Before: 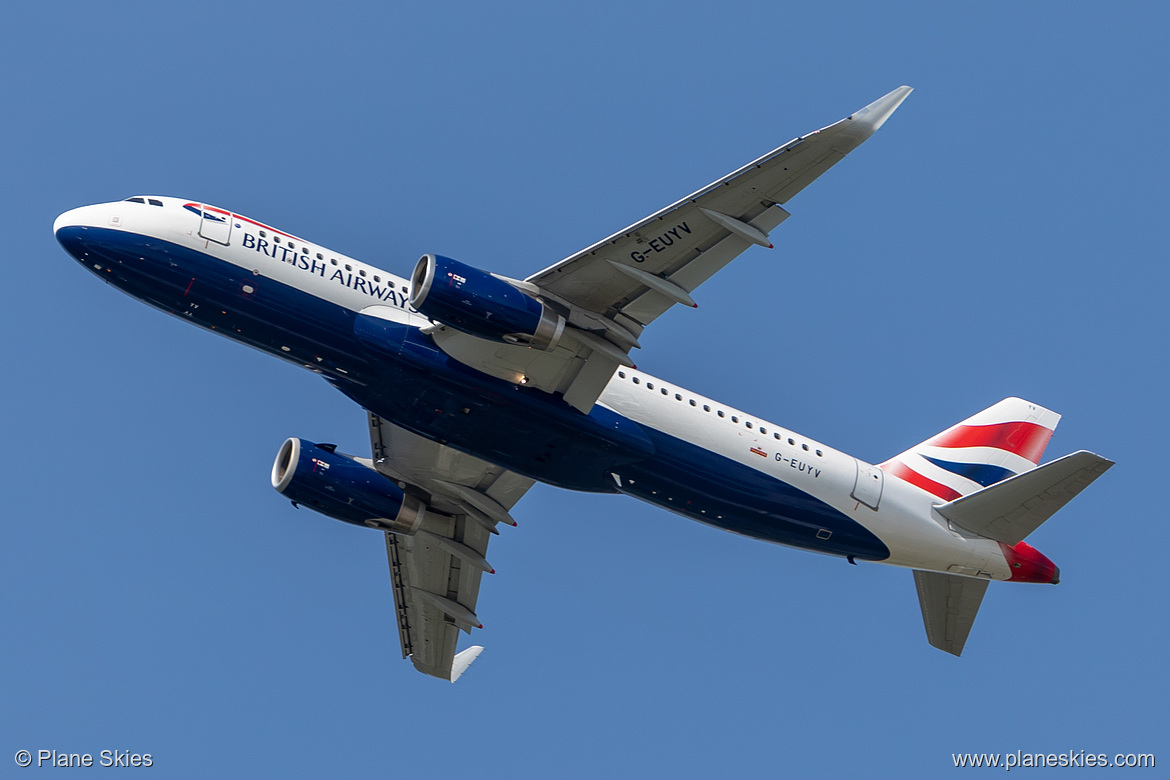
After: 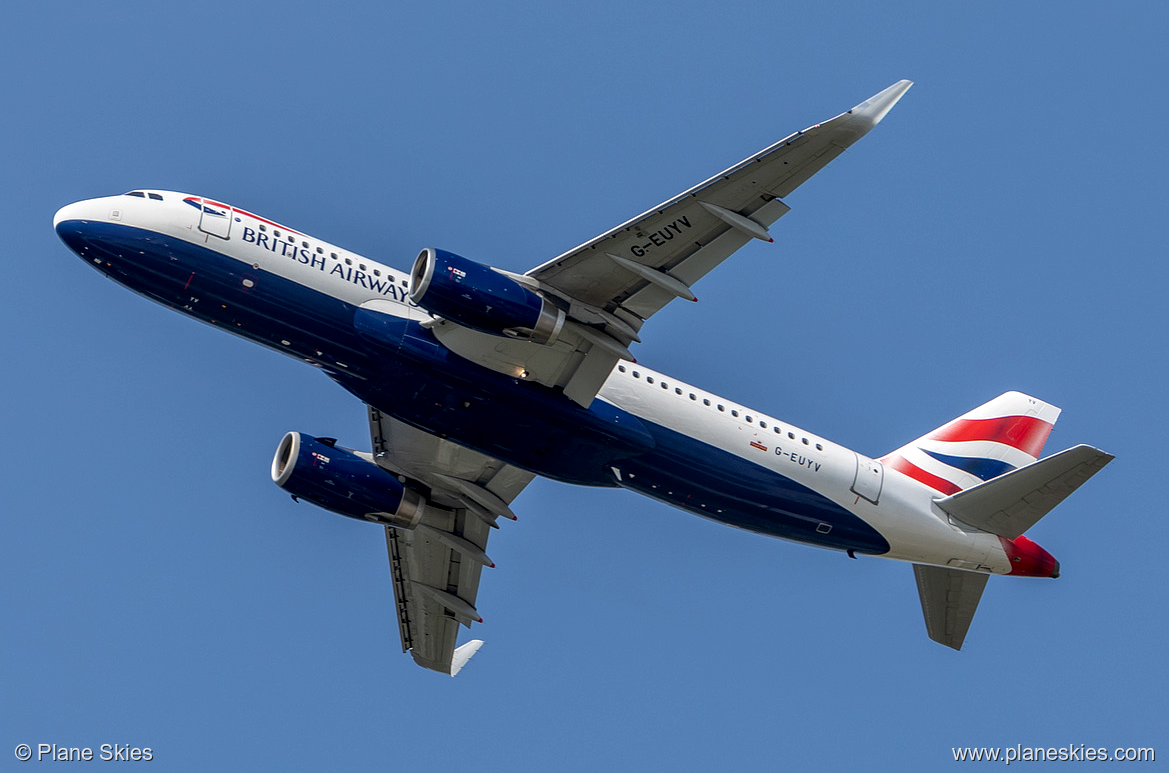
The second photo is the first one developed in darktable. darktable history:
local contrast: detail 130%
crop: top 0.801%, right 0.006%
